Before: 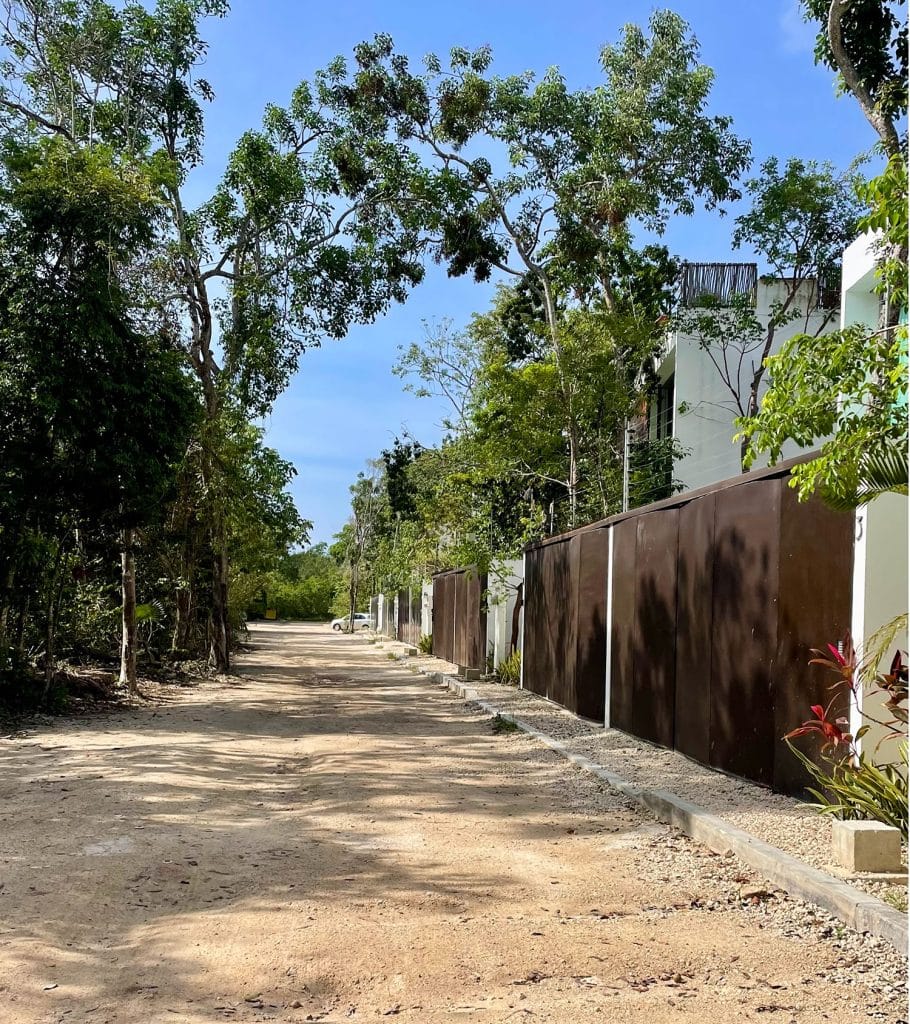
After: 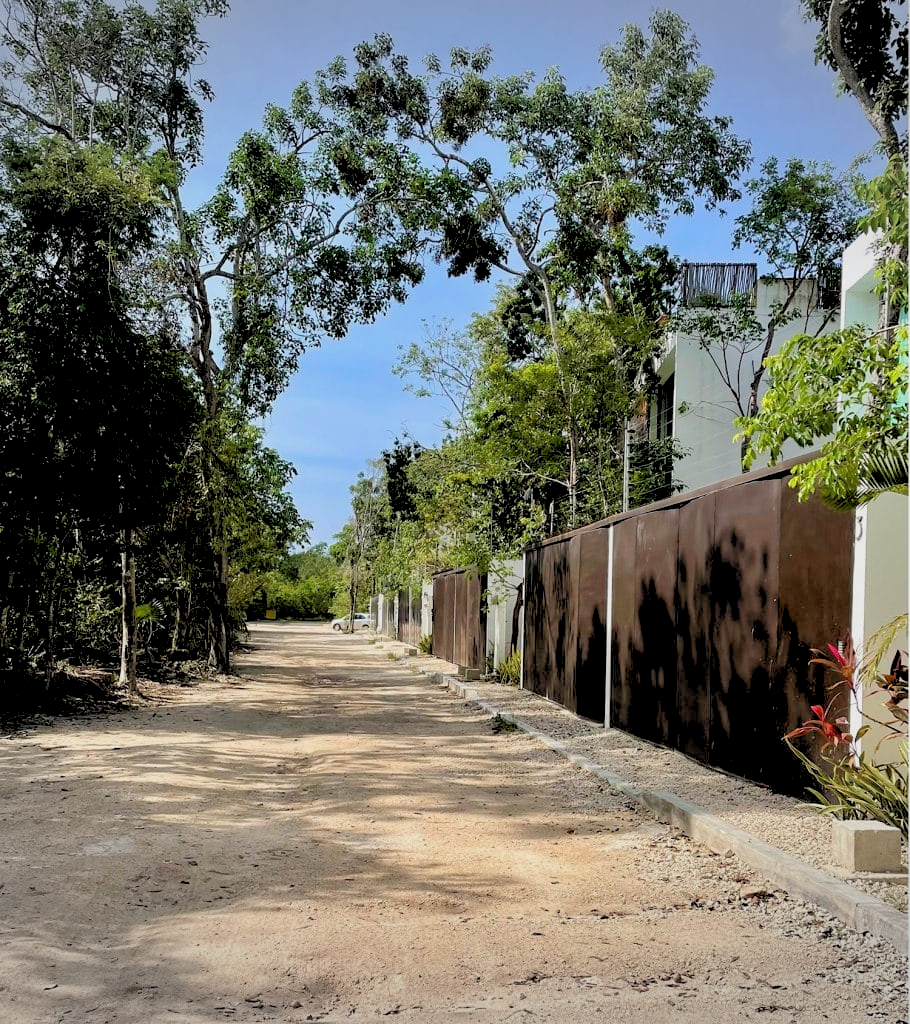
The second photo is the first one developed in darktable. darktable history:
vignetting: fall-off start 100%, brightness -0.282, width/height ratio 1.31
rgb levels: preserve colors sum RGB, levels [[0.038, 0.433, 0.934], [0, 0.5, 1], [0, 0.5, 1]]
